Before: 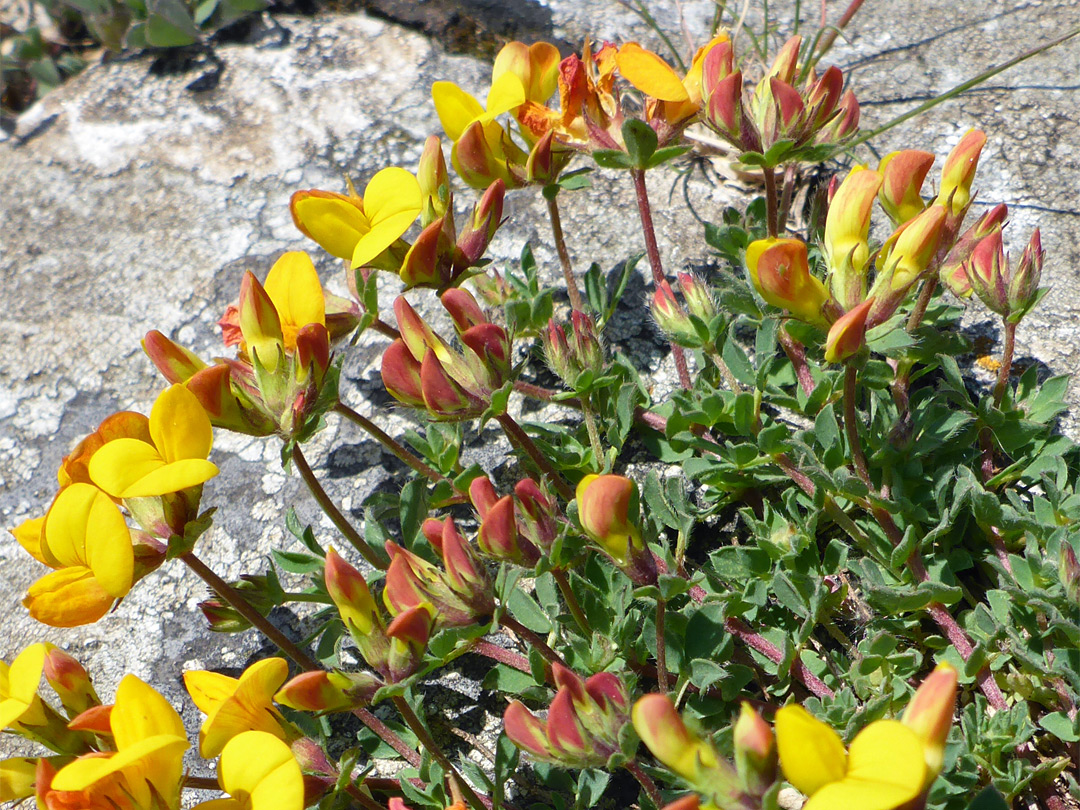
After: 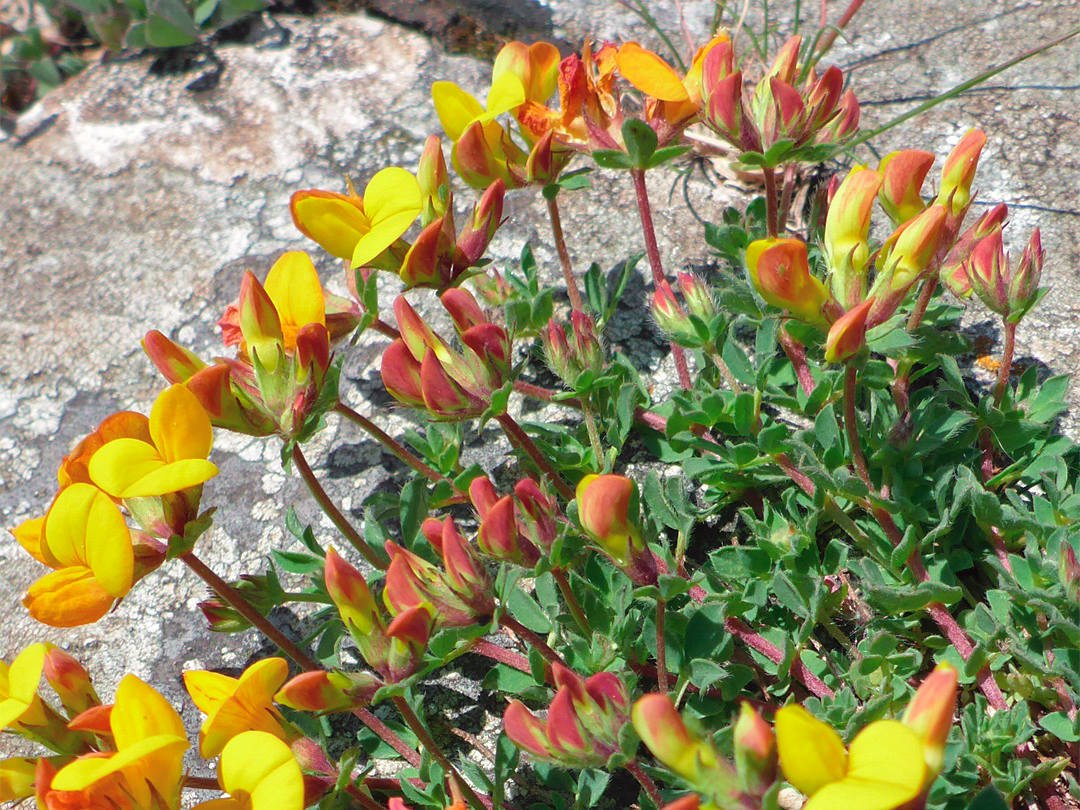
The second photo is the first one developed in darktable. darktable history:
tone curve: curves: ch0 [(0, 0) (0.045, 0.074) (0.883, 0.858) (1, 1)]; ch1 [(0, 0) (0.149, 0.074) (0.379, 0.327) (0.427, 0.401) (0.489, 0.479) (0.505, 0.515) (0.537, 0.573) (0.563, 0.599) (1, 1)]; ch2 [(0, 0) (0.307, 0.298) (0.388, 0.375) (0.443, 0.456) (0.485, 0.492) (1, 1)], color space Lab, independent channels
